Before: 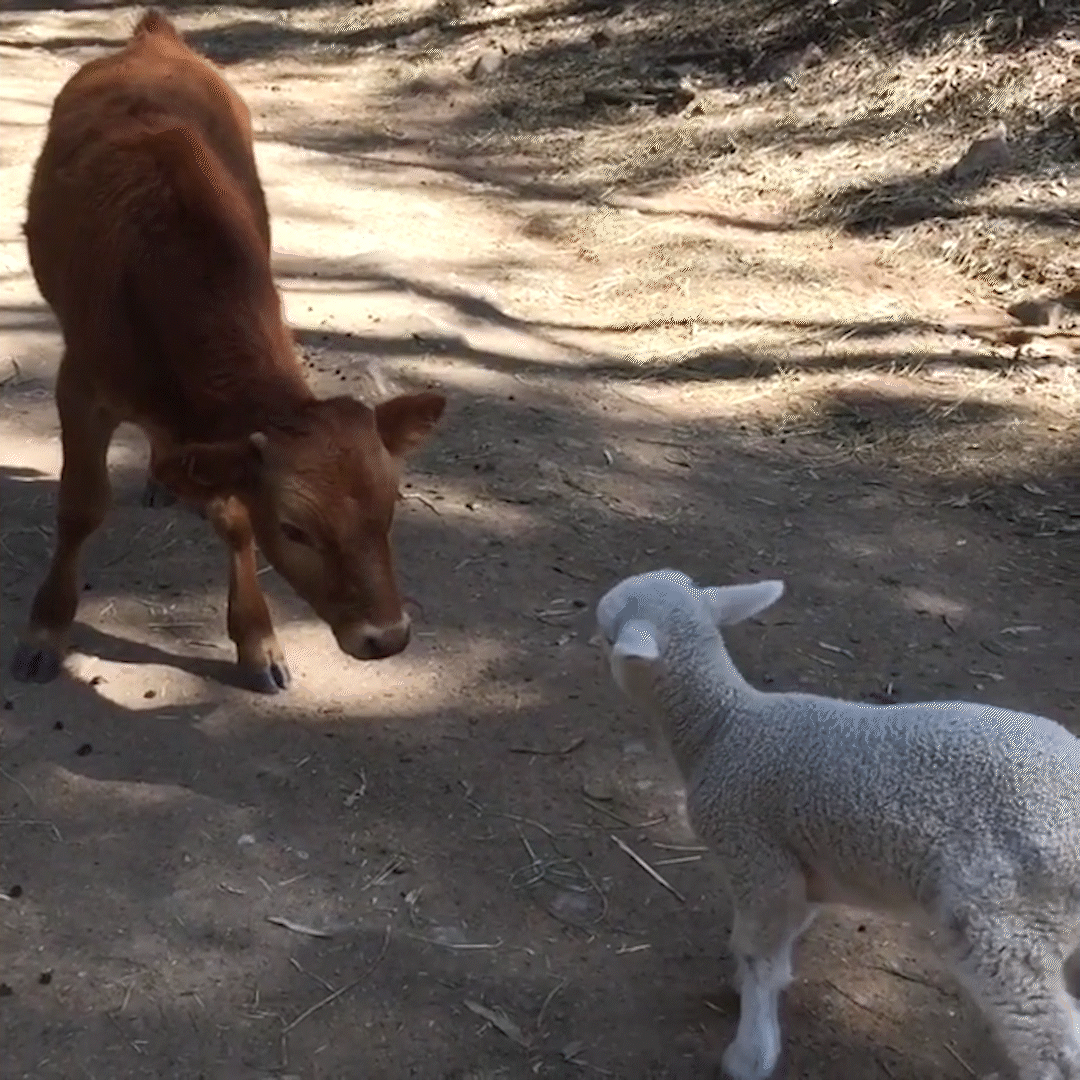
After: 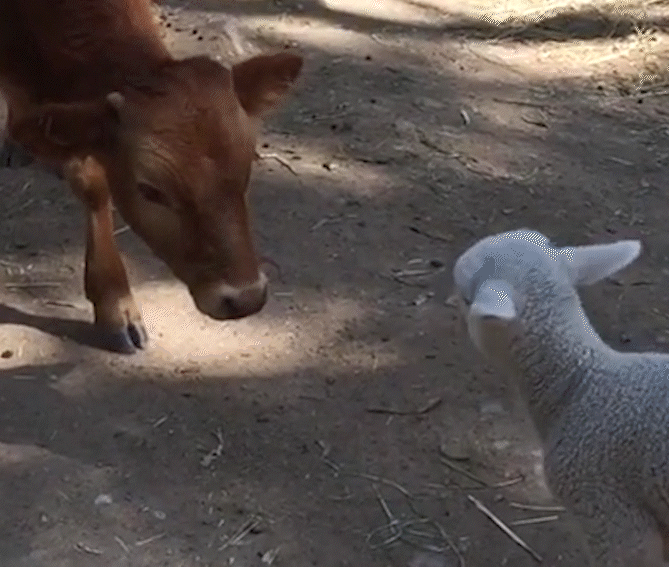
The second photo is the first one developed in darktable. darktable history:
crop: left 13.318%, top 31.492%, right 24.669%, bottom 15.947%
